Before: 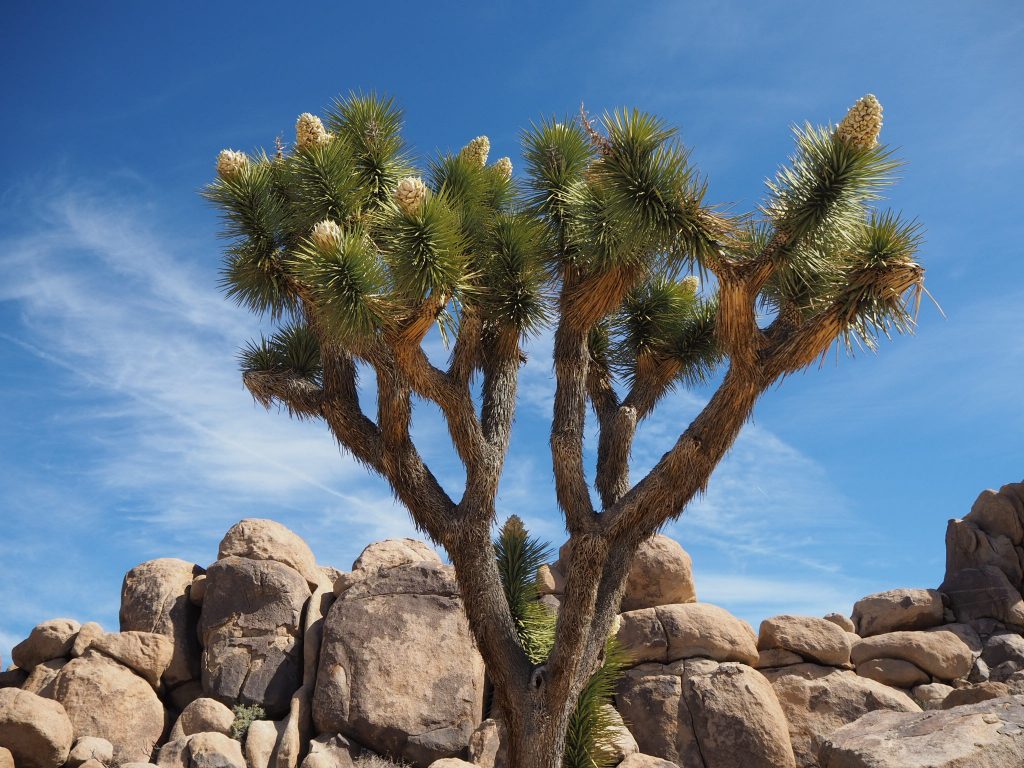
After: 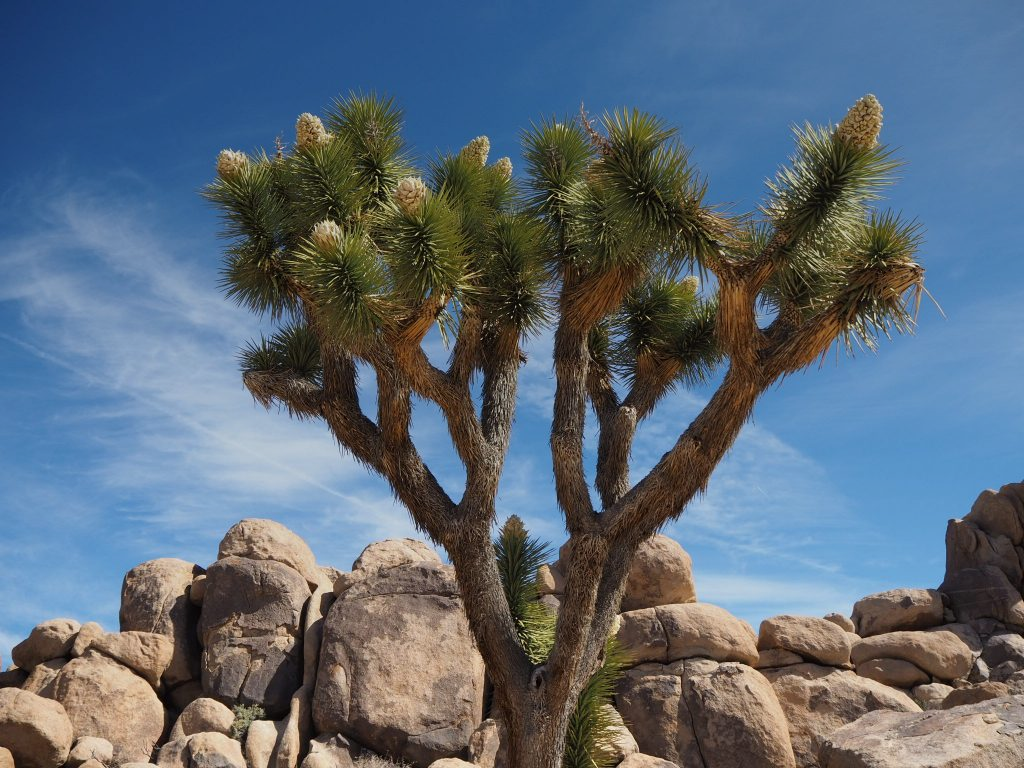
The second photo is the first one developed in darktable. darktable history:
graduated density: rotation -0.352°, offset 57.64
